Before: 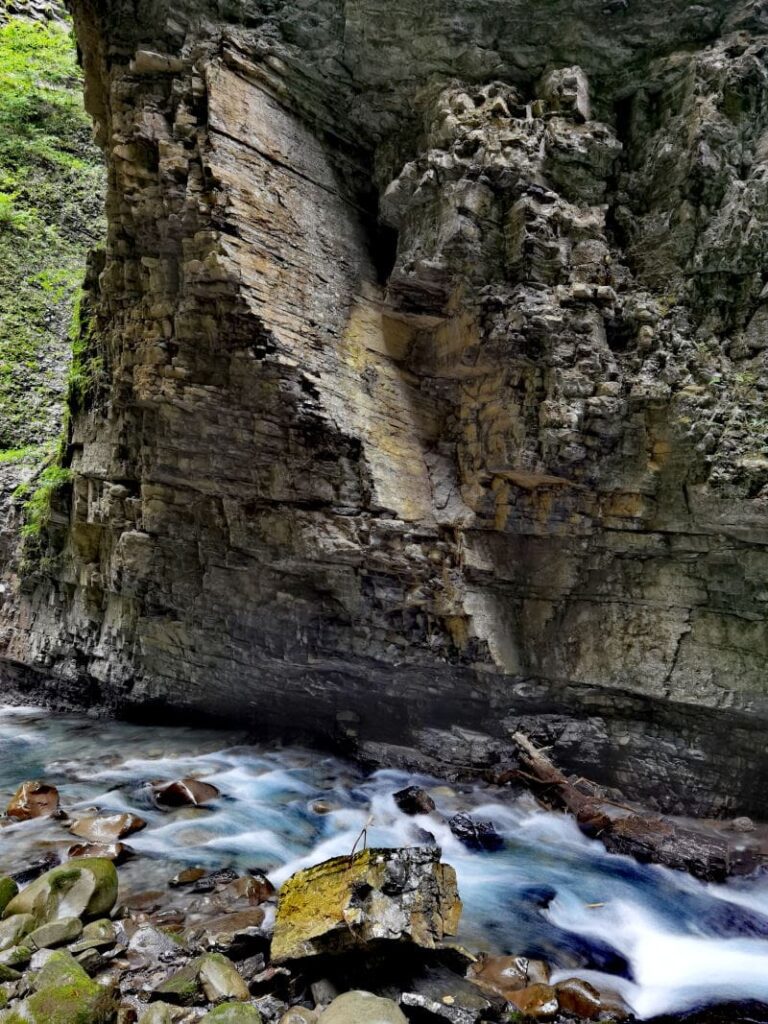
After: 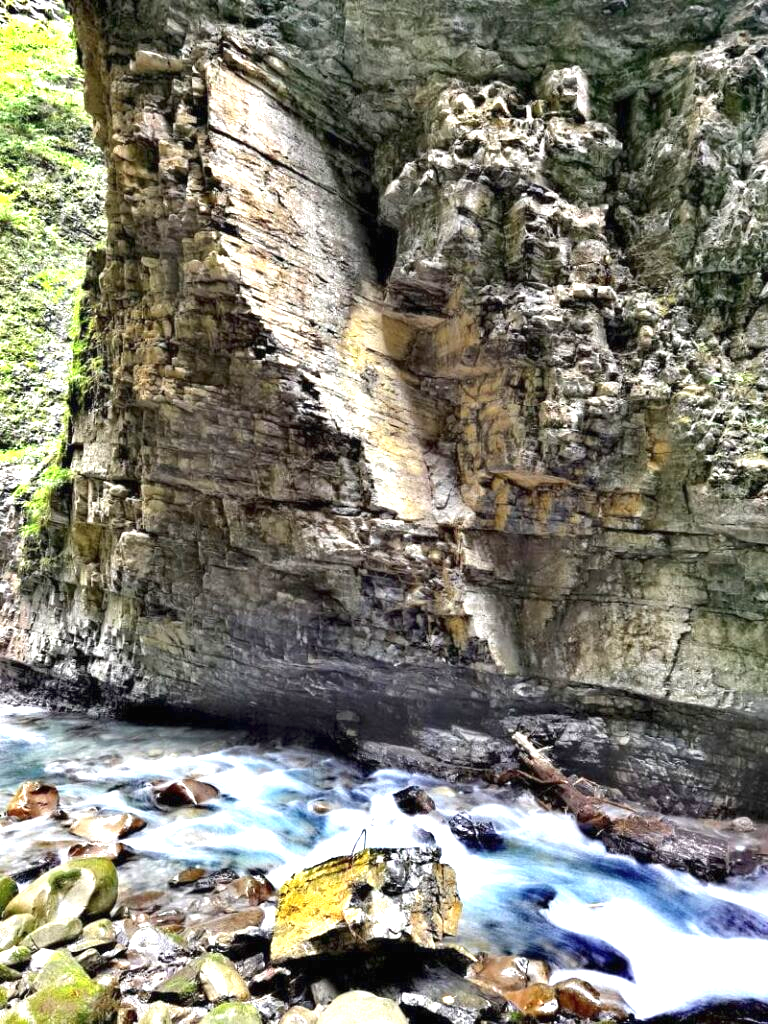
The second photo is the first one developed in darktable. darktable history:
contrast brightness saturation: saturation -0.05
exposure: black level correction 0, exposure 1.675 EV, compensate exposure bias true, compensate highlight preservation false
